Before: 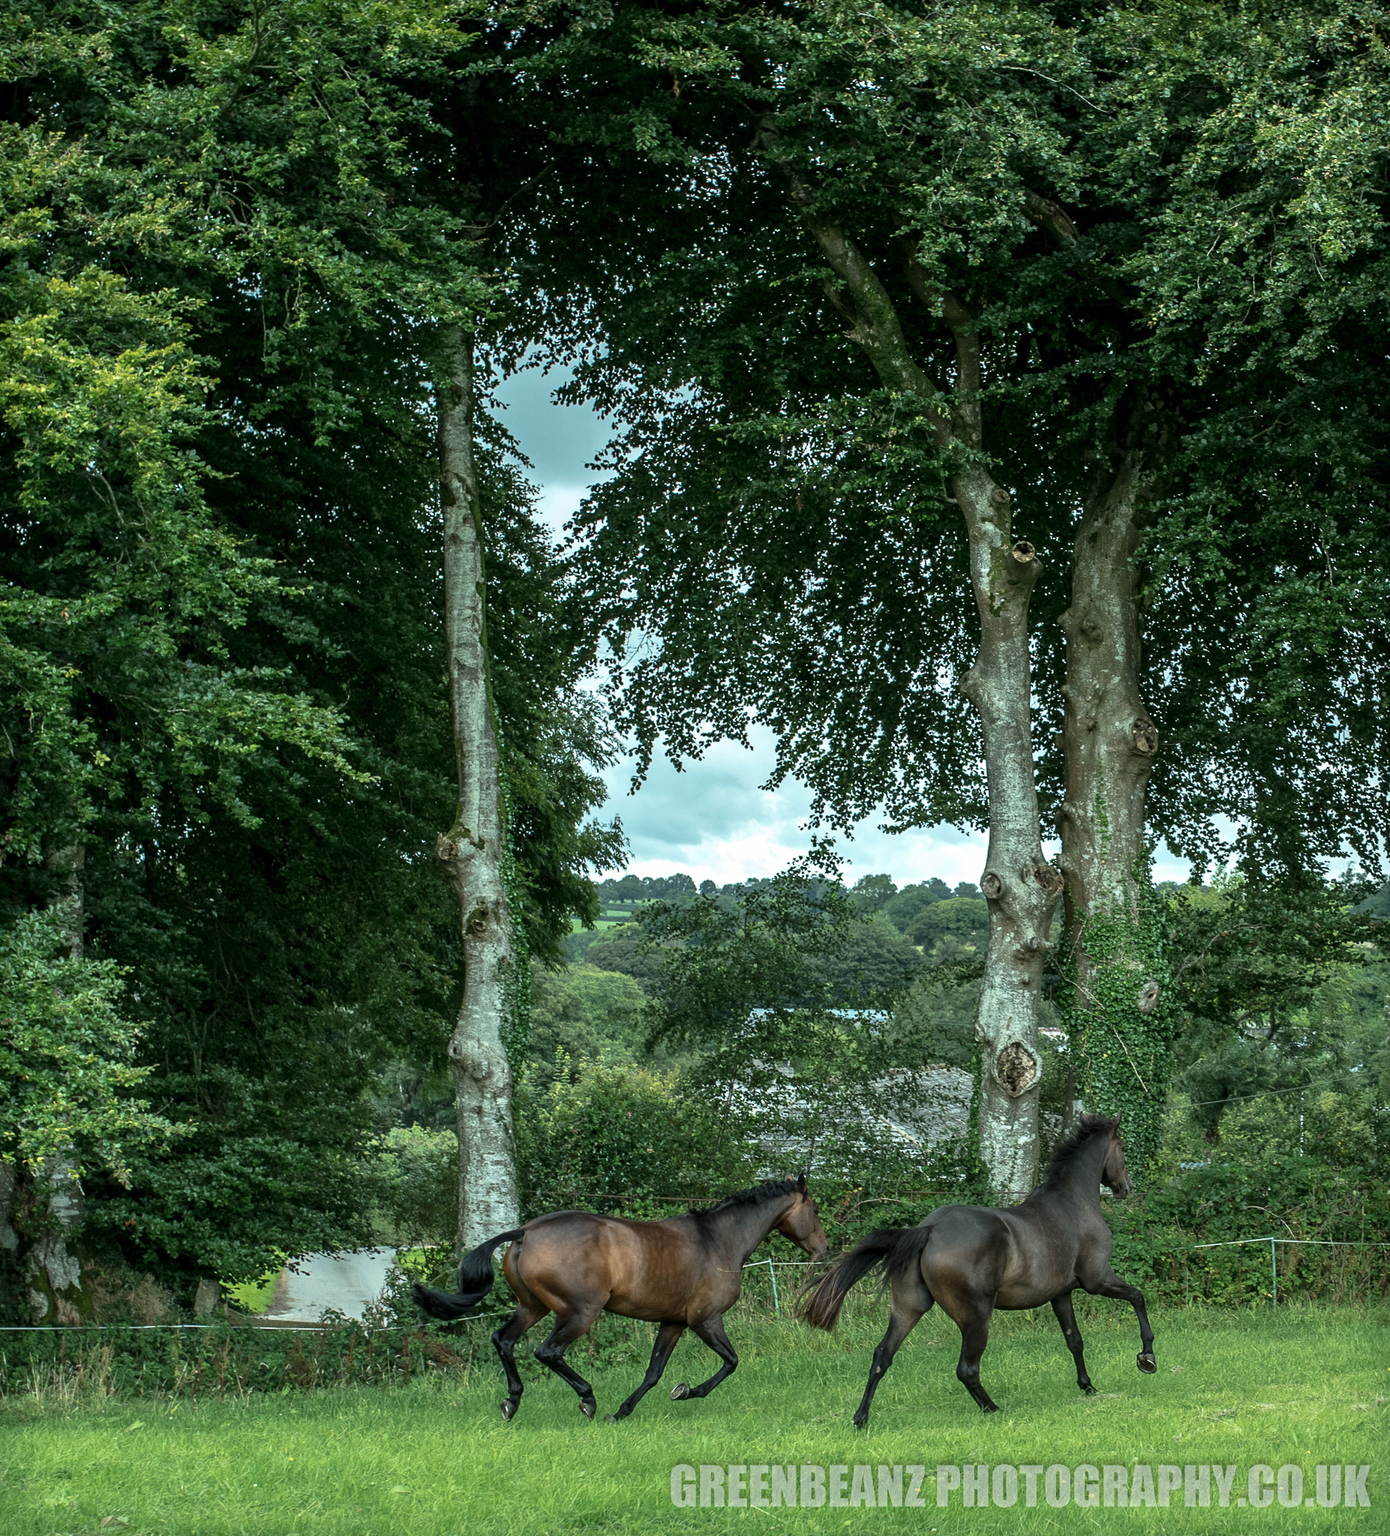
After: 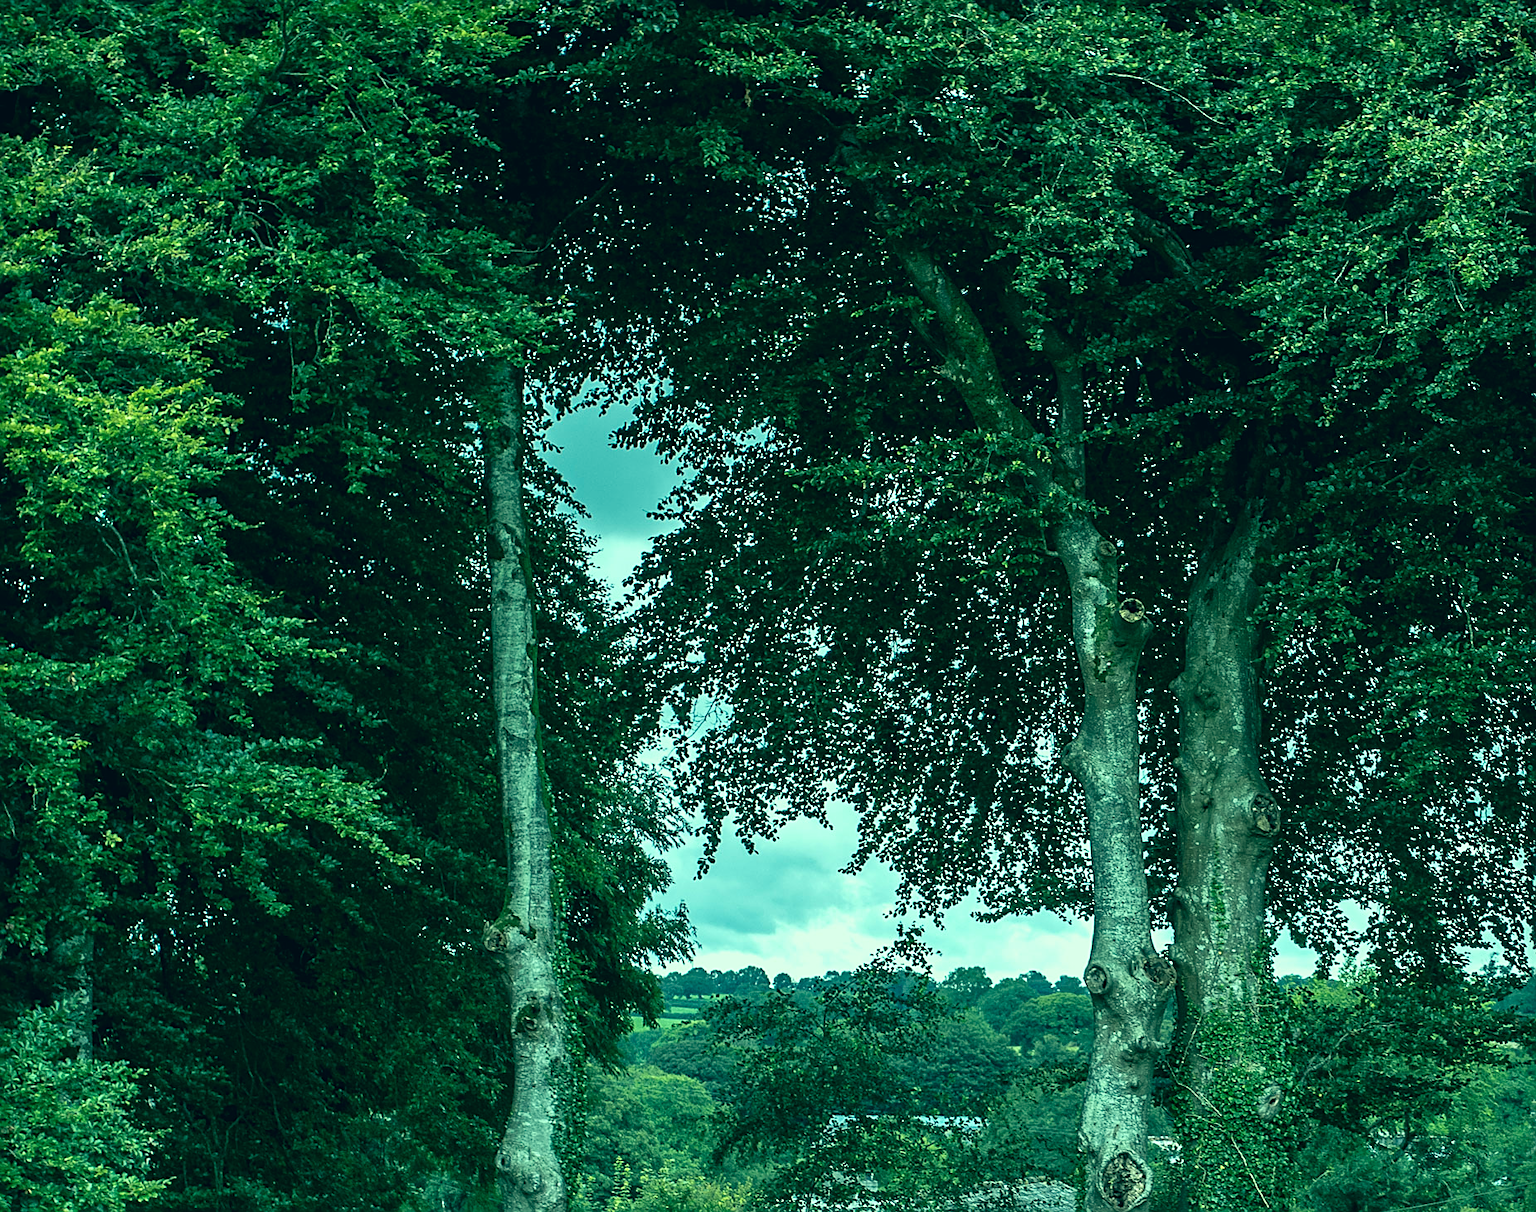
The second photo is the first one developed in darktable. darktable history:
color correction: highlights a* -20.08, highlights b* 9.8, shadows a* -20.4, shadows b* -10.76
crop: bottom 28.576%
sharpen: on, module defaults
